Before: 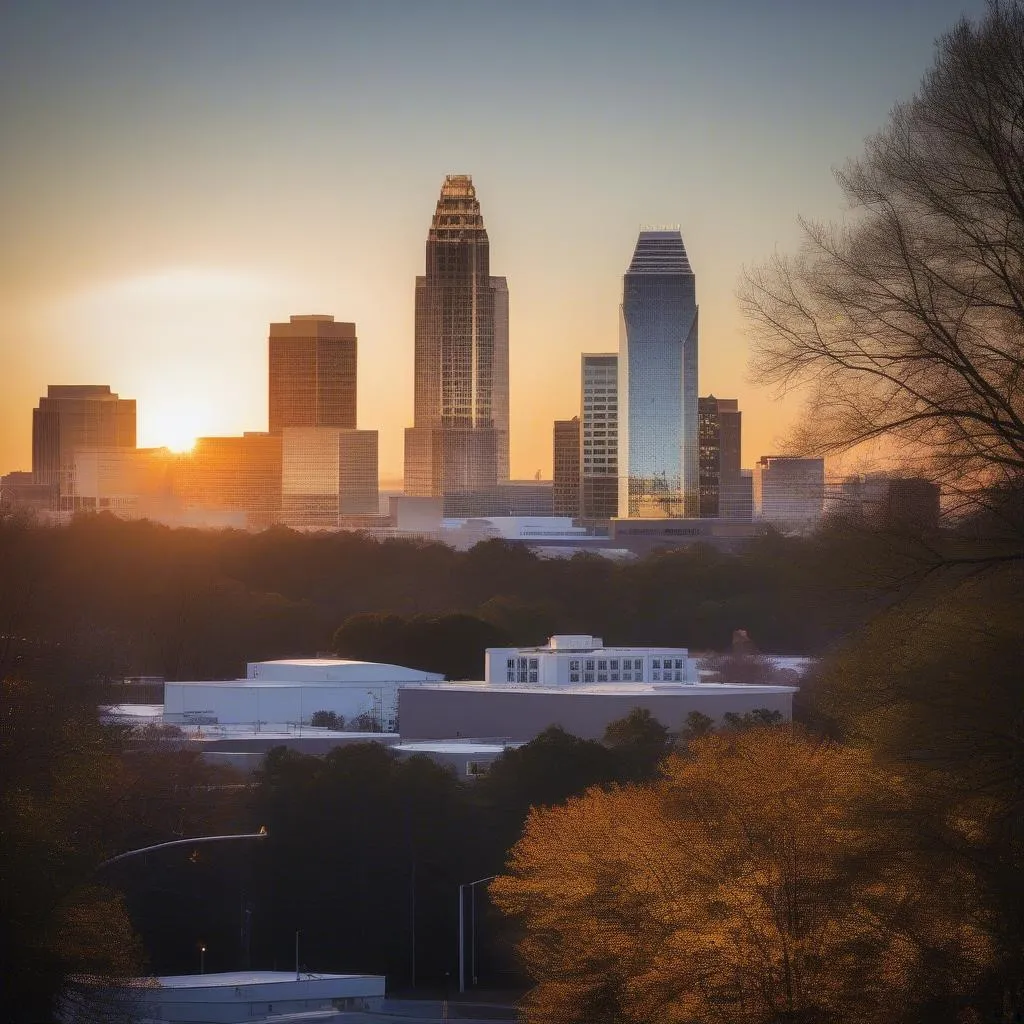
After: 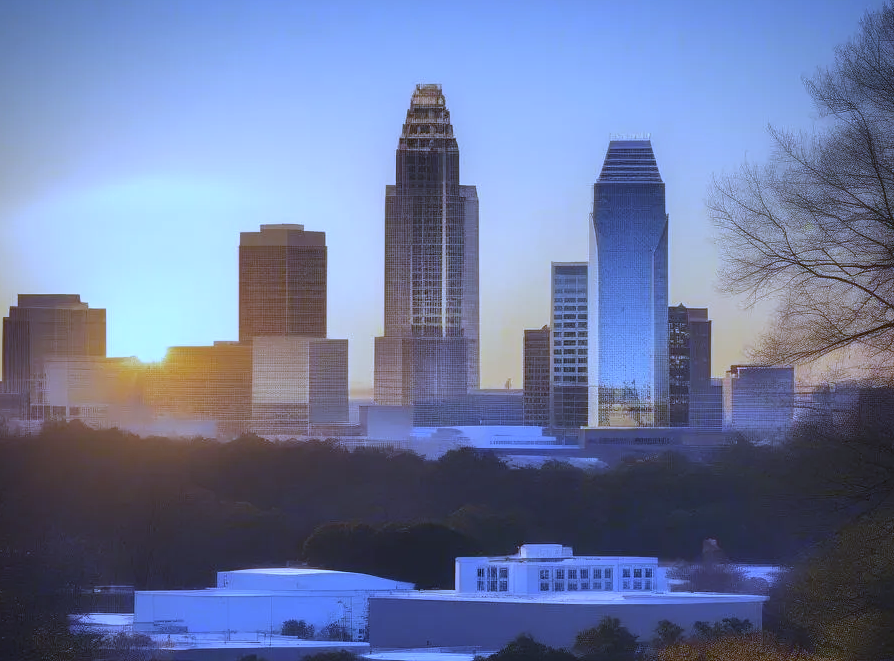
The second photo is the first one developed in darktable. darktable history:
white balance: red 0.766, blue 1.537
crop: left 3.015%, top 8.969%, right 9.647%, bottom 26.457%
